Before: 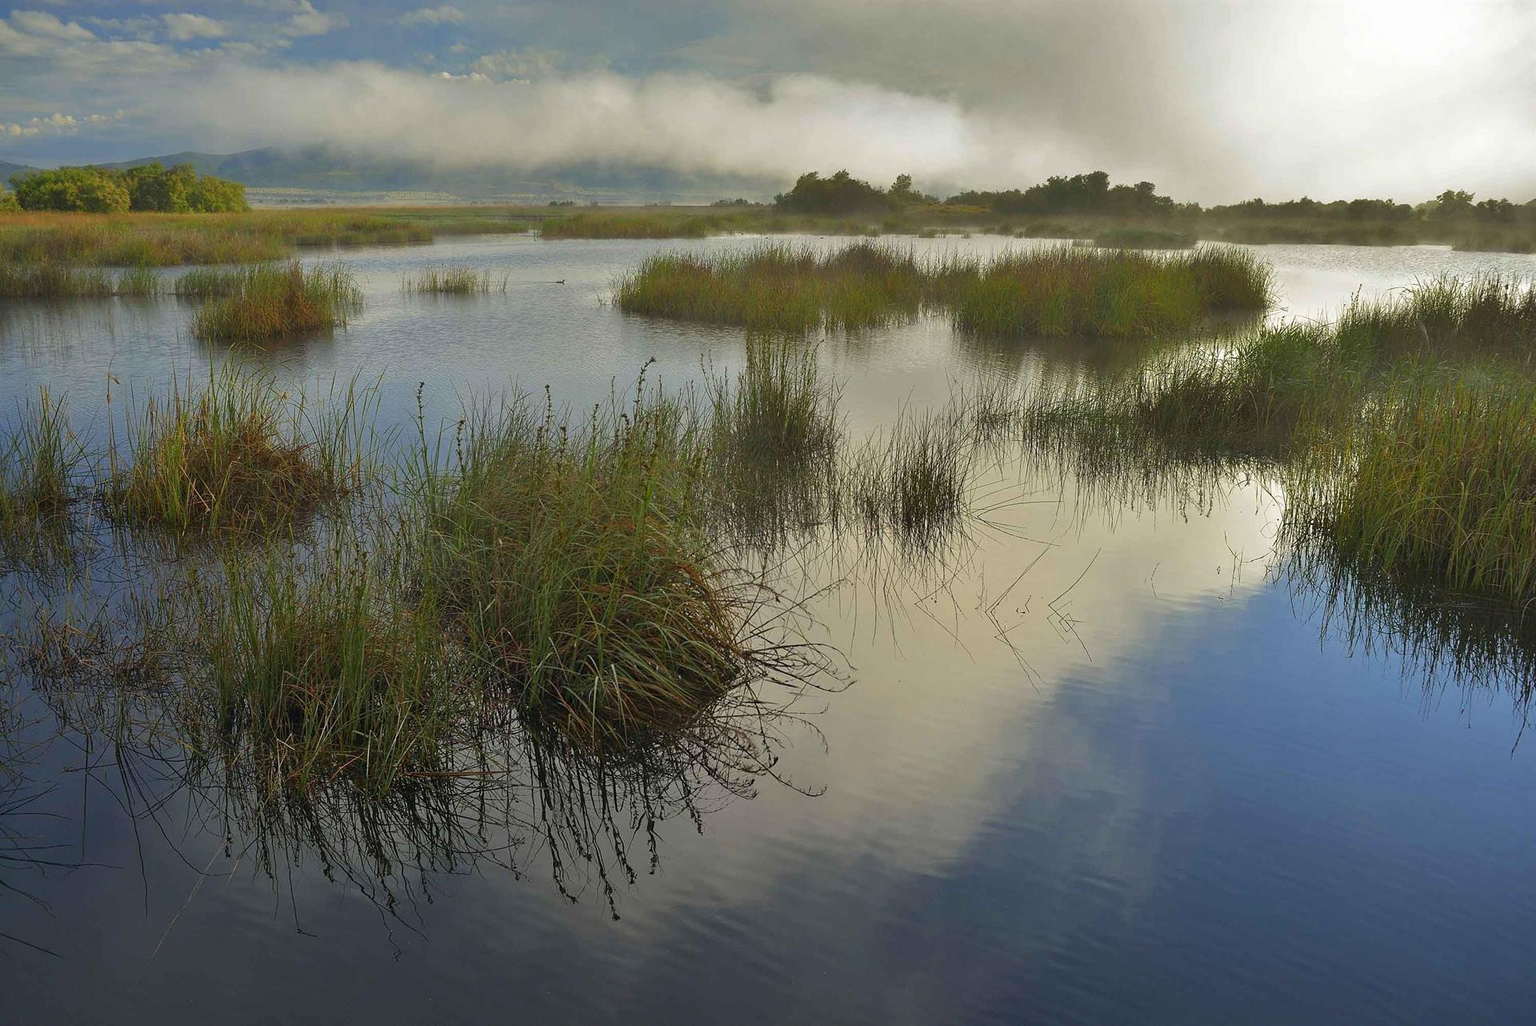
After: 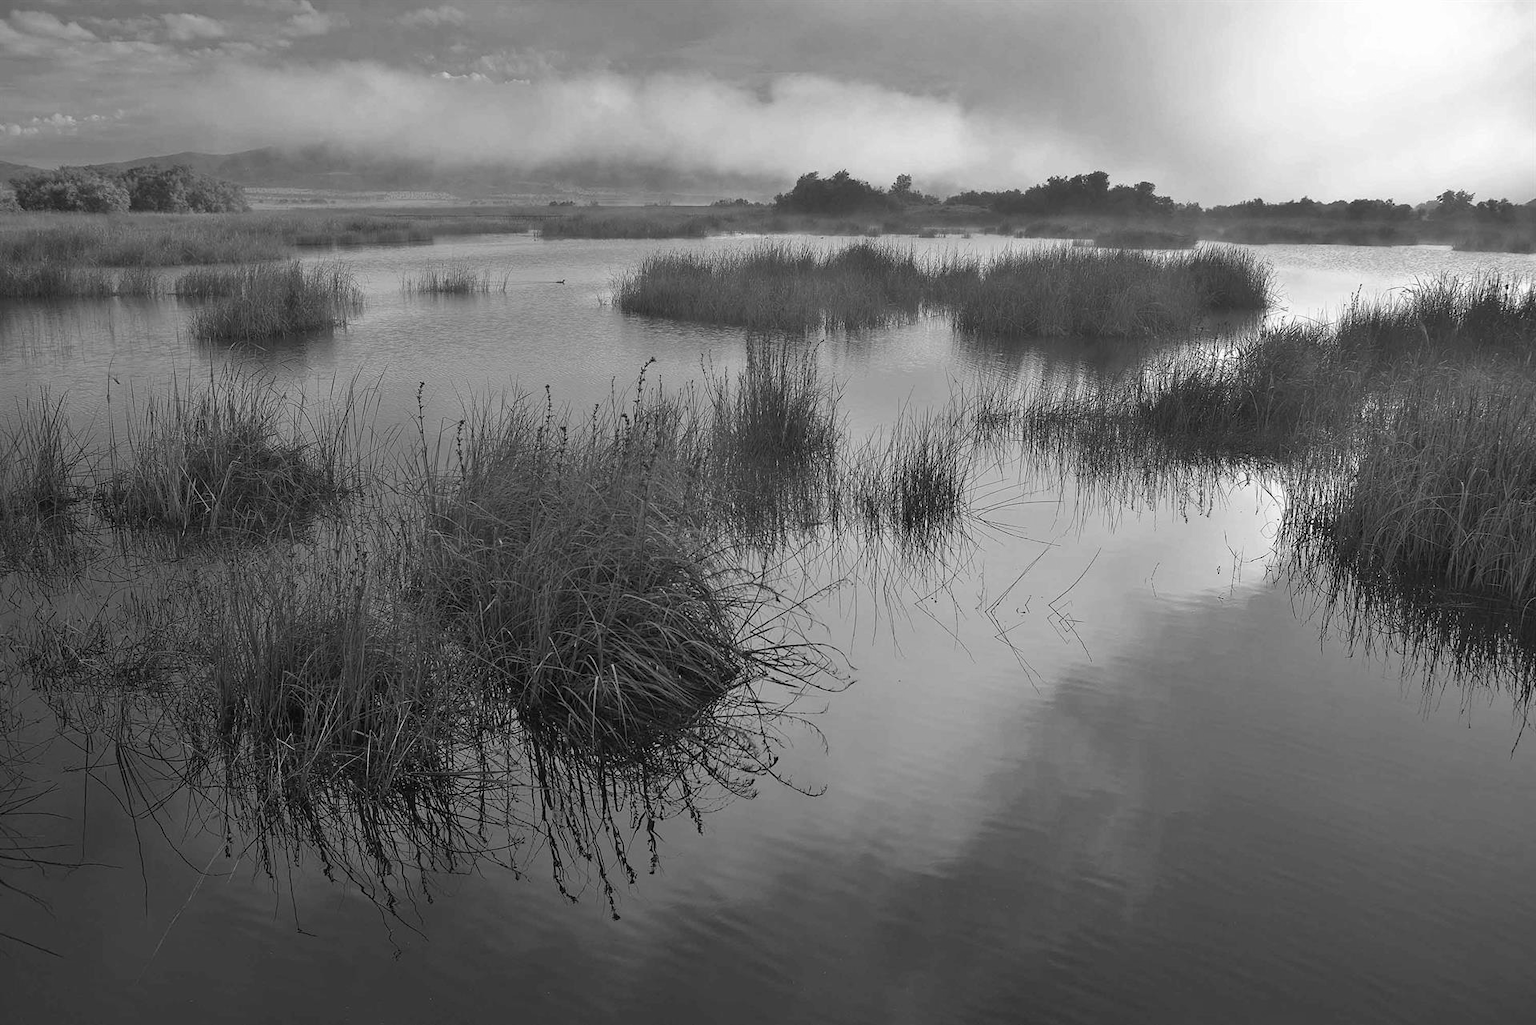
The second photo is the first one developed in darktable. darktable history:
exposure: compensate exposure bias true, compensate highlight preservation false
color zones: curves: ch1 [(0, -0.014) (0.143, -0.013) (0.286, -0.013) (0.429, -0.016) (0.571, -0.019) (0.714, -0.015) (0.857, 0.002) (1, -0.014)]
